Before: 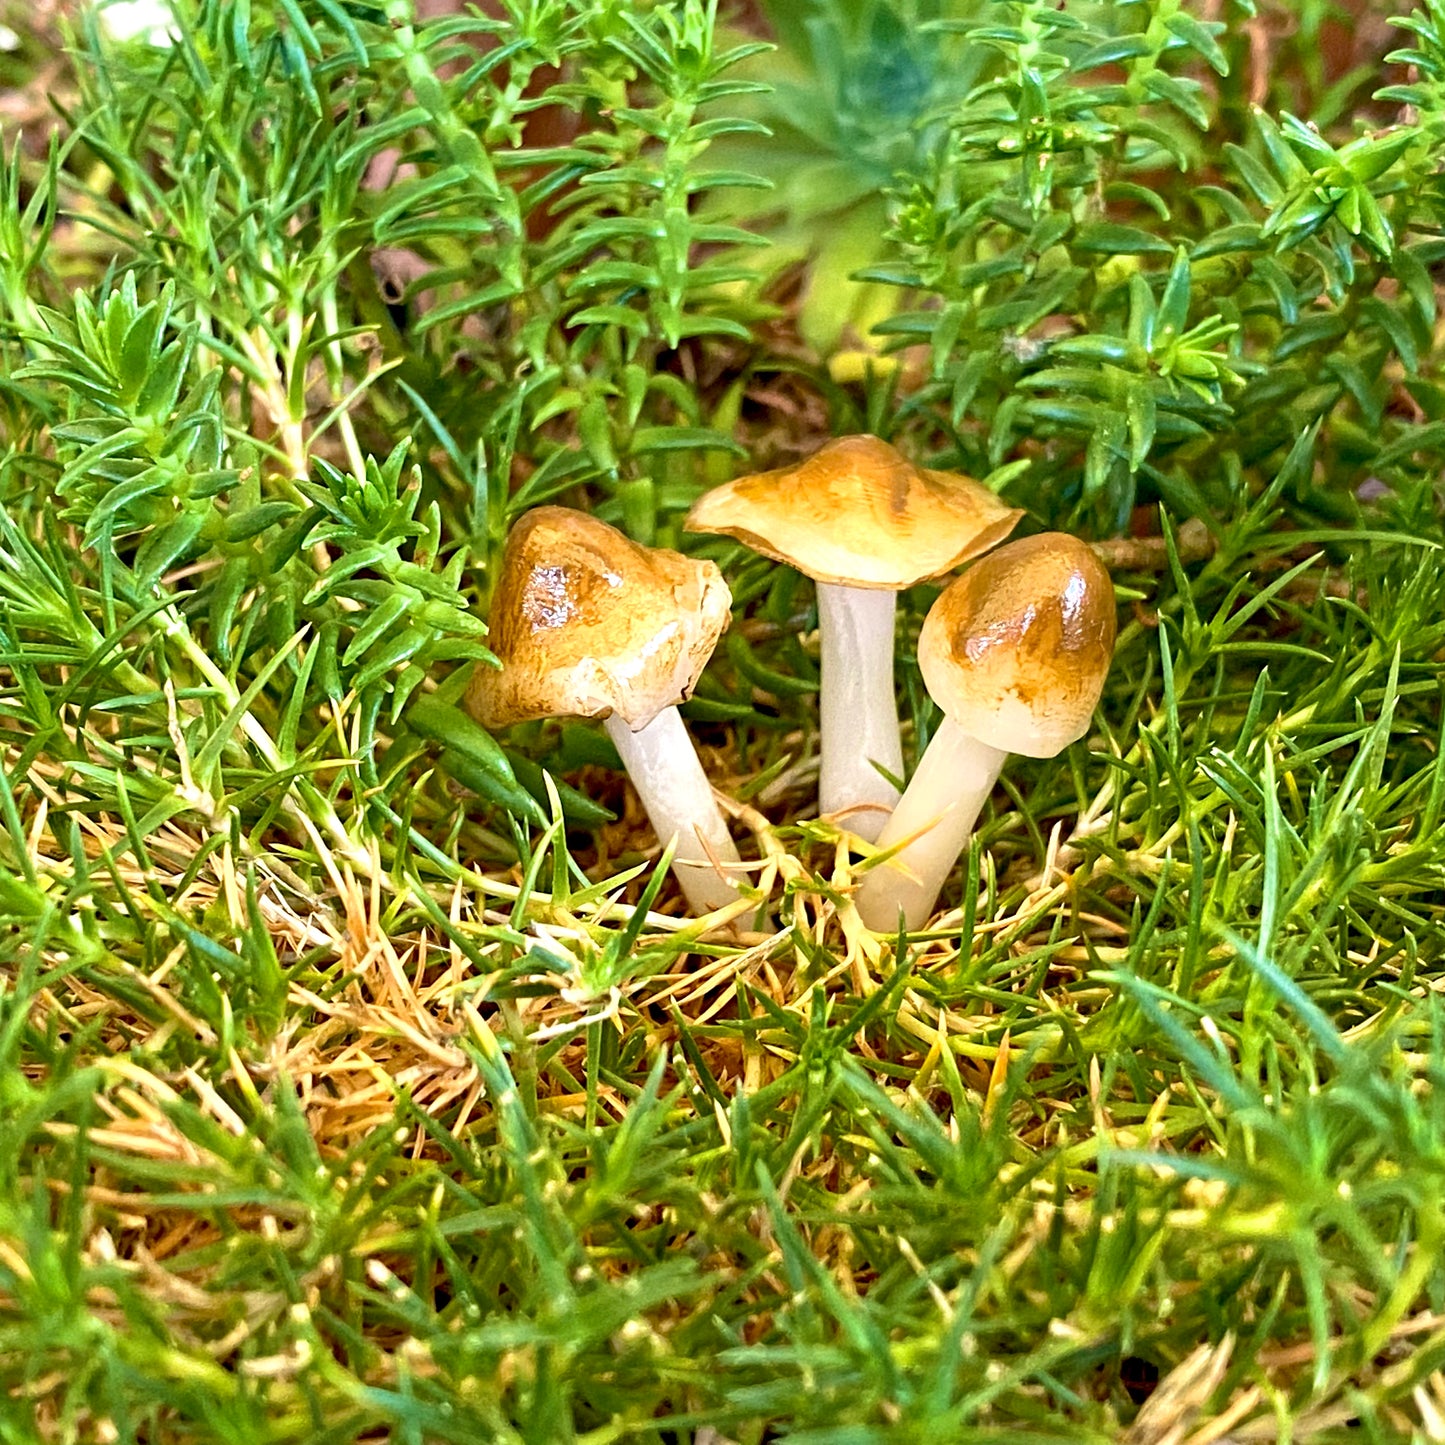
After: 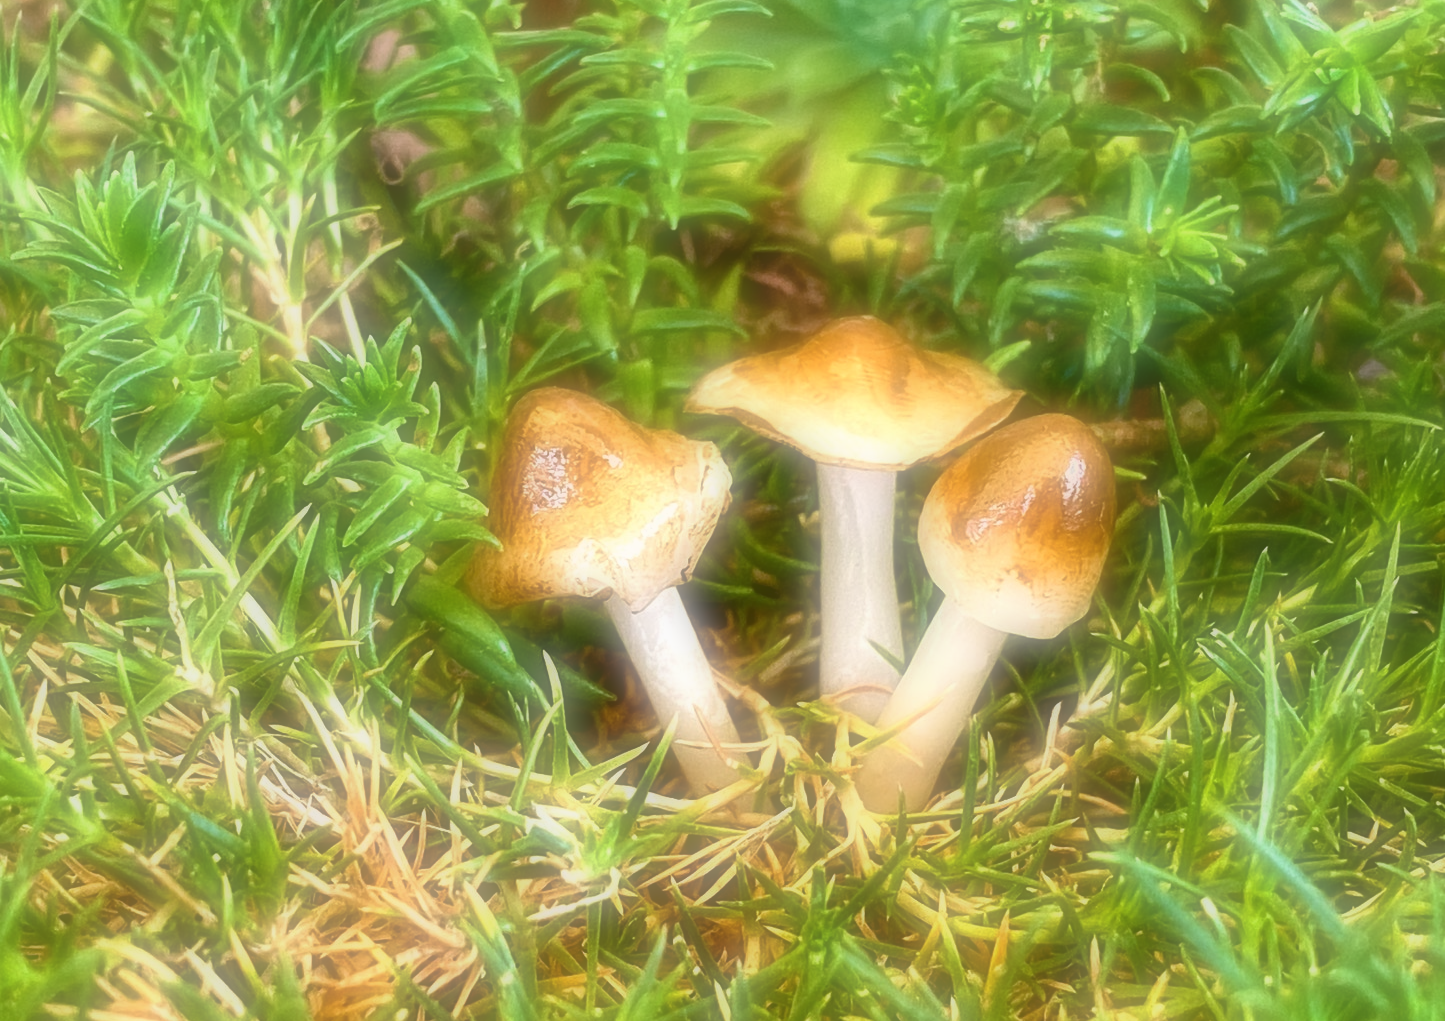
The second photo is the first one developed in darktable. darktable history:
crop and rotate: top 8.293%, bottom 20.996%
soften: on, module defaults
